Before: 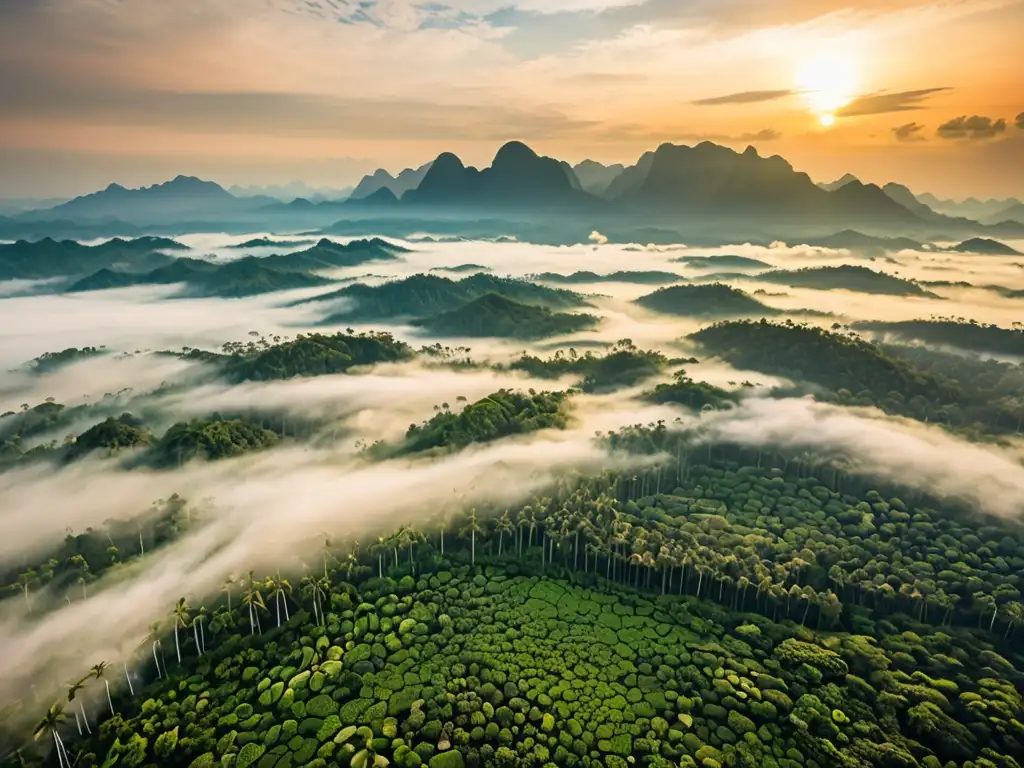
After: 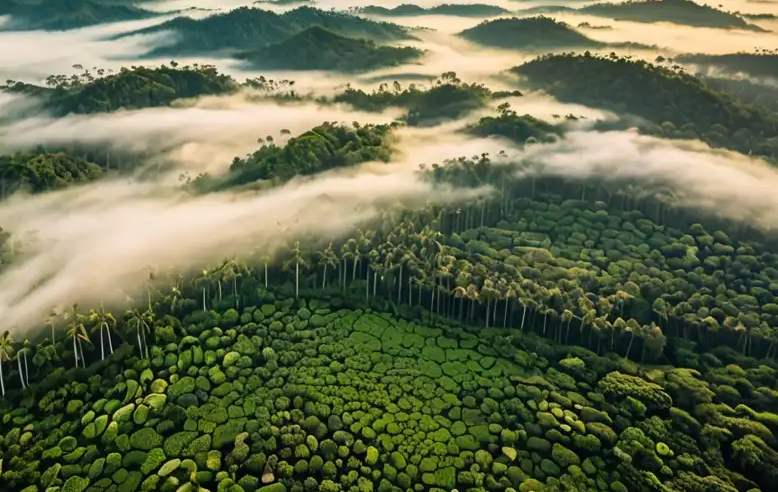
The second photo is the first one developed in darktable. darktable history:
tone equalizer: on, module defaults
crop and rotate: left 17.226%, top 34.808%, right 6.745%, bottom 1.041%
